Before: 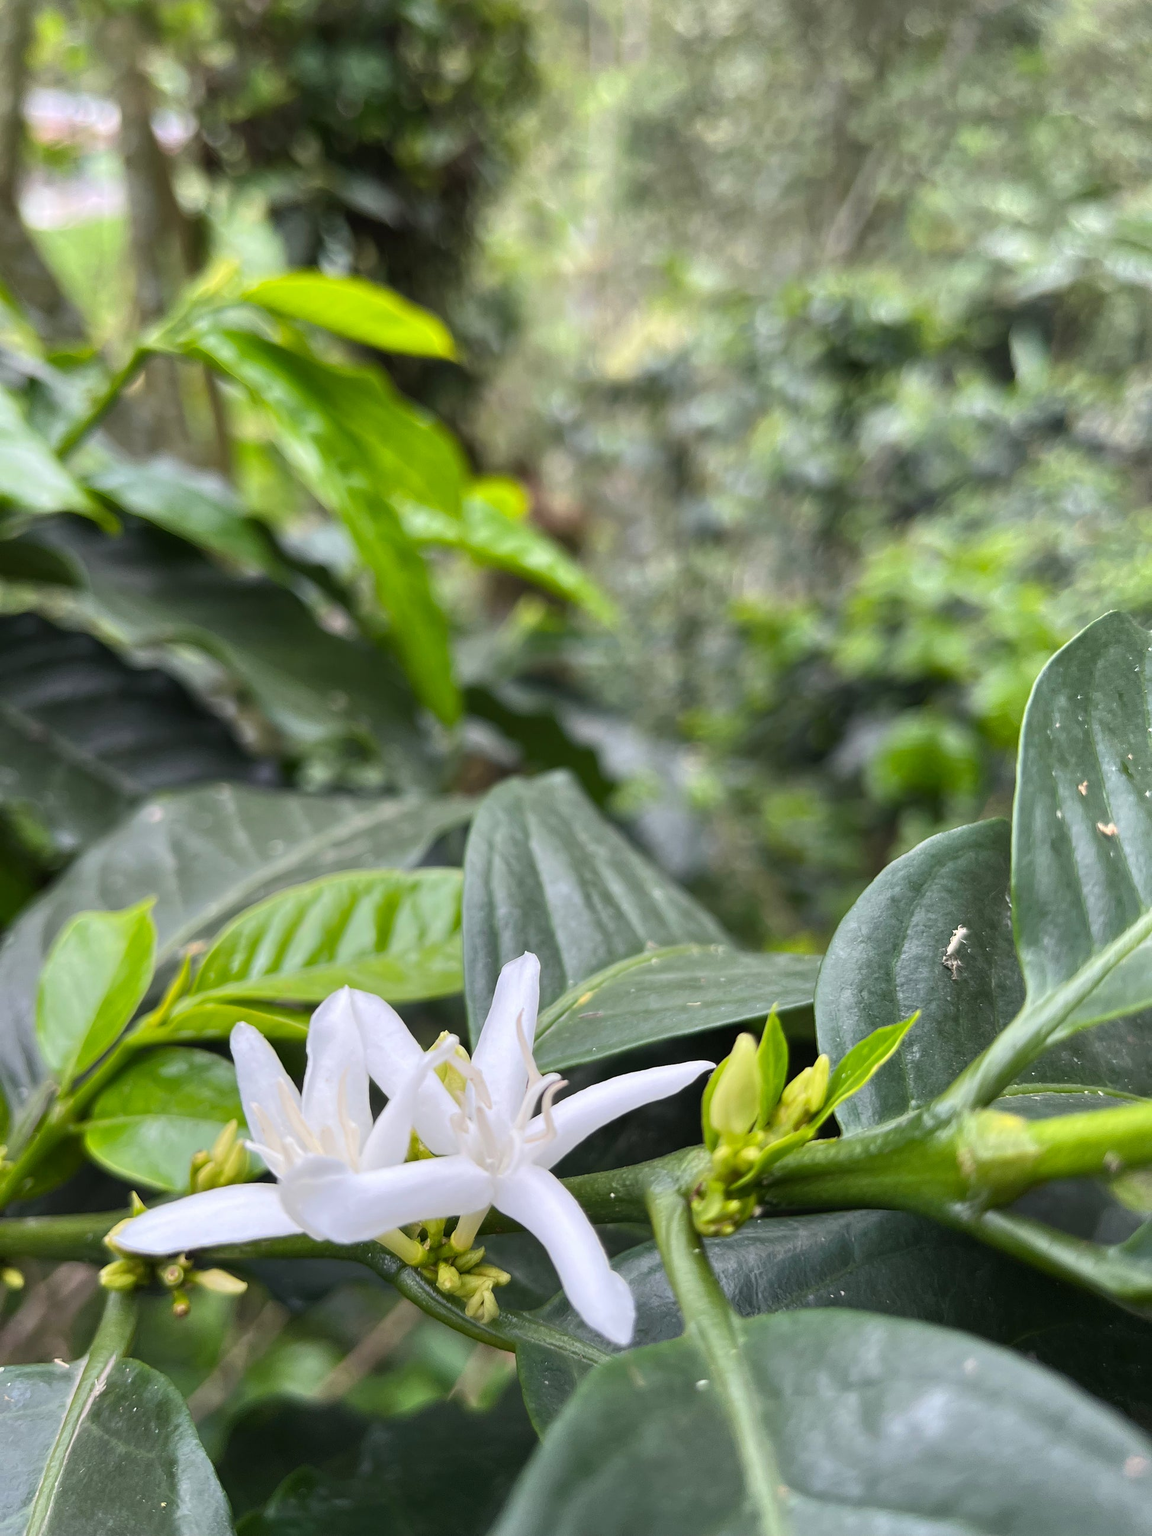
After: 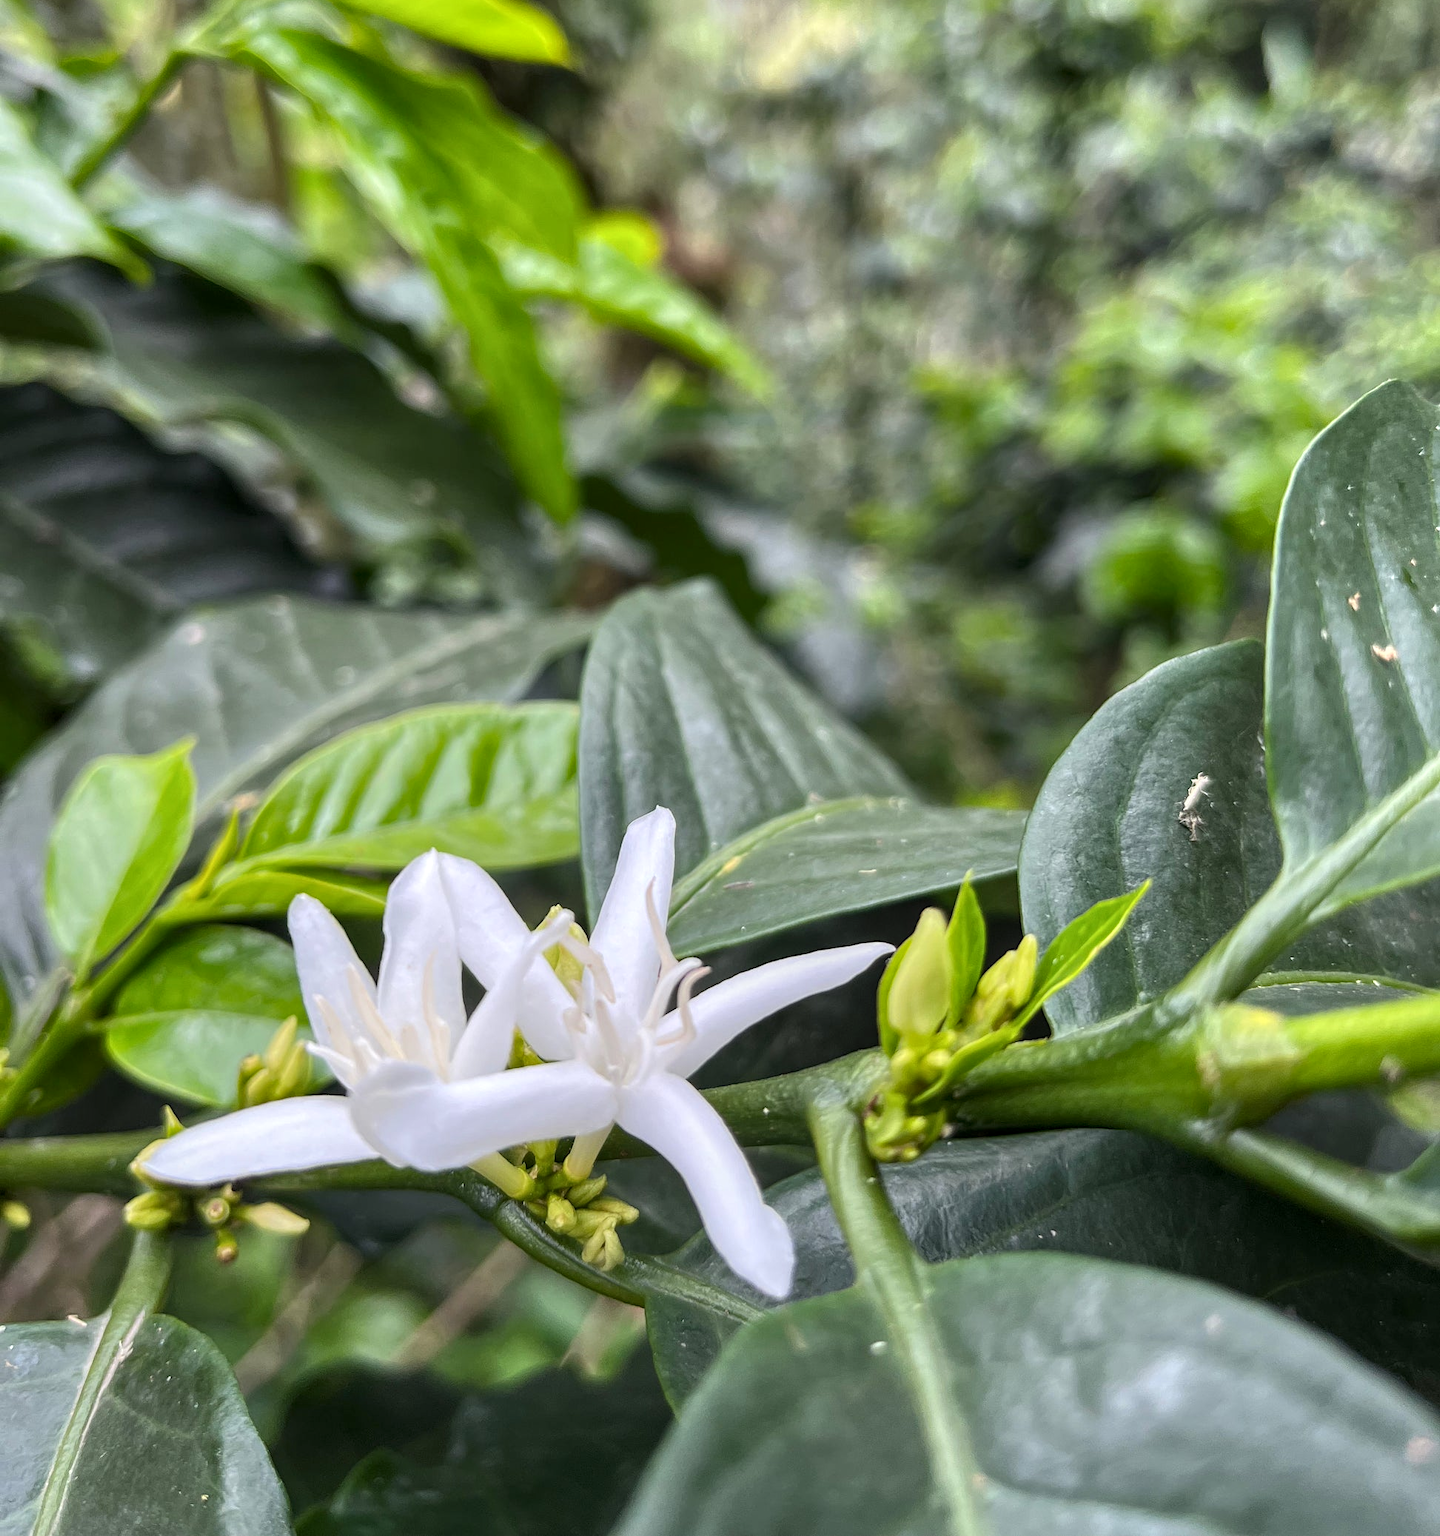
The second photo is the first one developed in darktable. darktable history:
crop and rotate: top 20.001%
local contrast: on, module defaults
